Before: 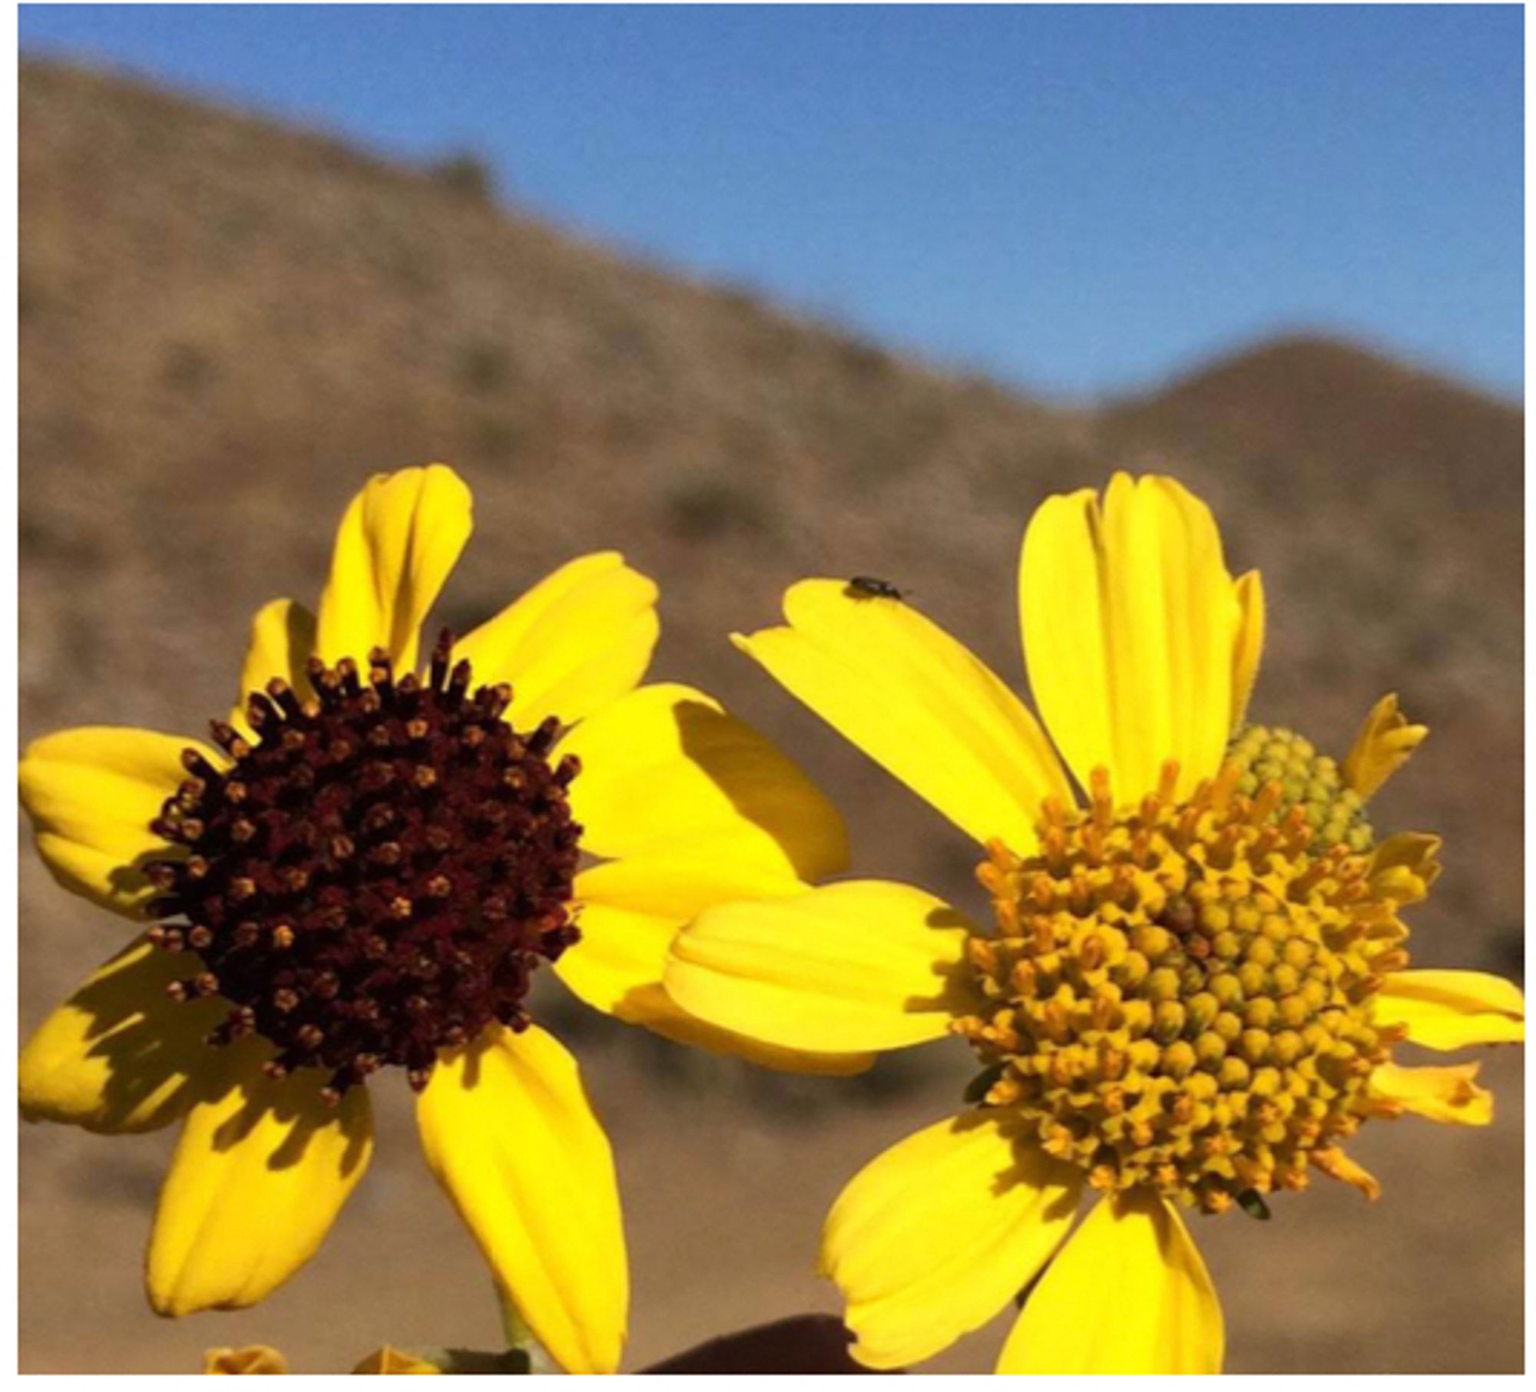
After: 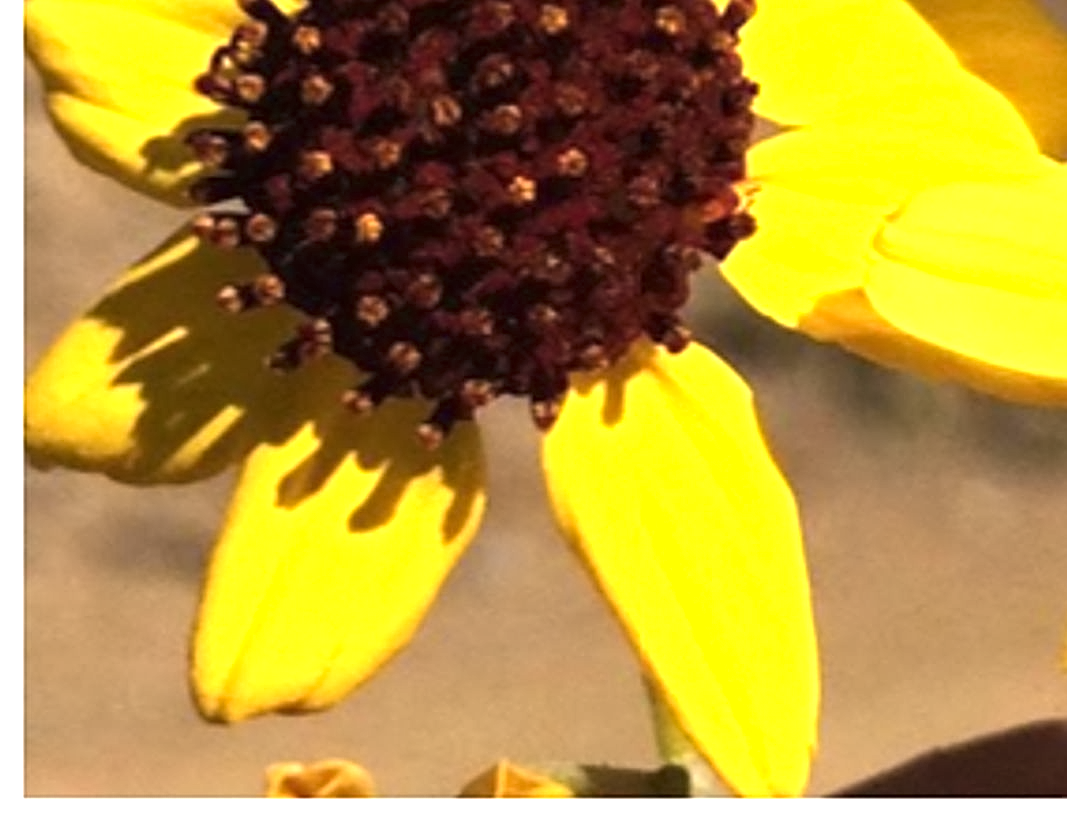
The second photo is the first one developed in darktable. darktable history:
sharpen: on, module defaults
contrast equalizer: y [[0.5 ×6], [0.5 ×6], [0.5 ×6], [0 ×6], [0, 0.039, 0.251, 0.29, 0.293, 0.292]]
exposure: black level correction 0, exposure 1 EV, compensate exposure bias true, compensate highlight preservation false
crop and rotate: top 54.778%, right 46.61%, bottom 0.159%
